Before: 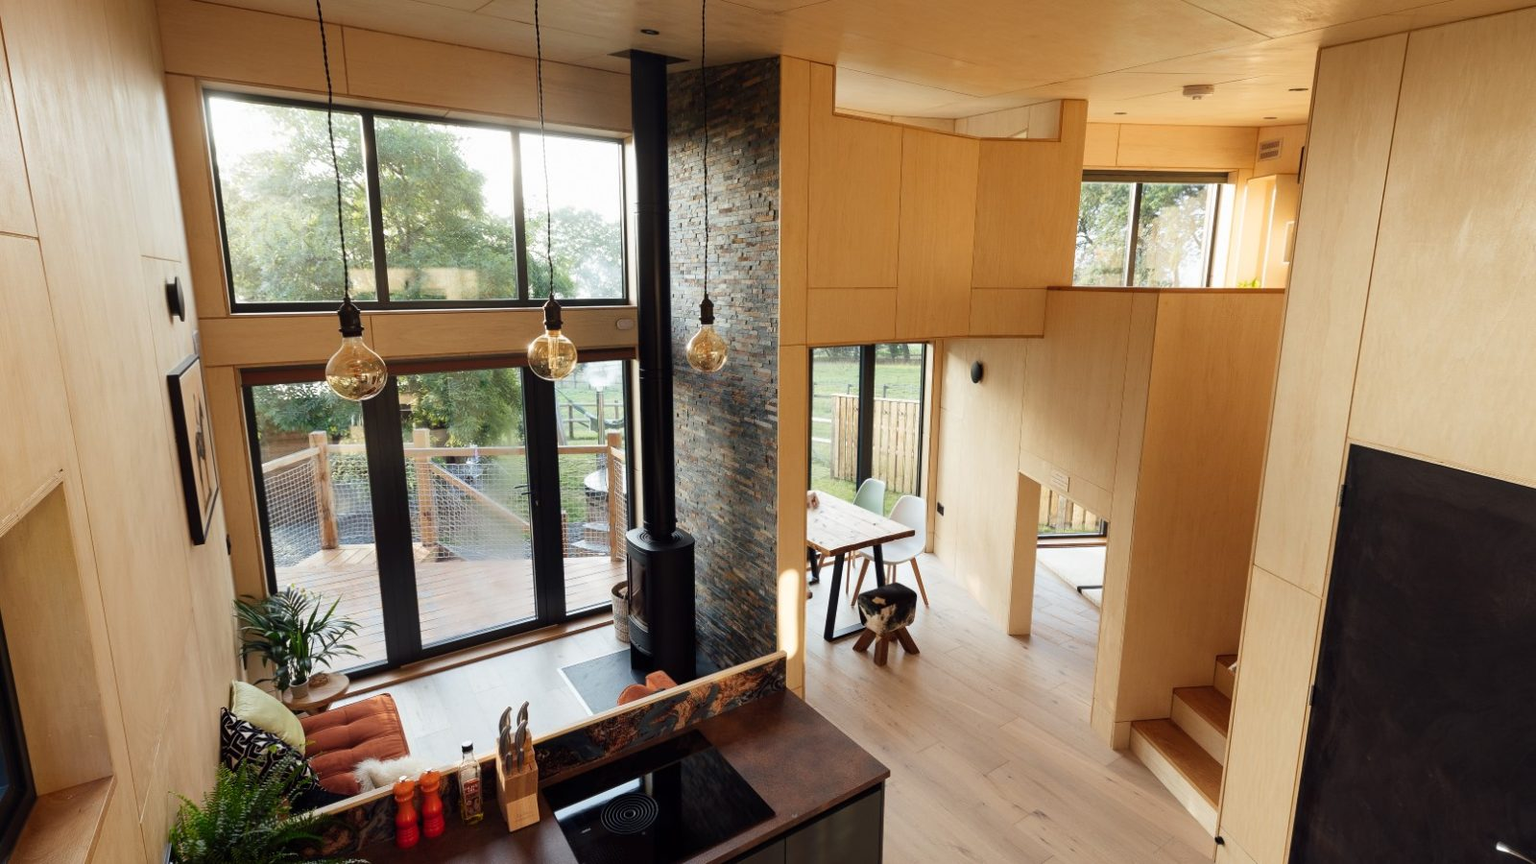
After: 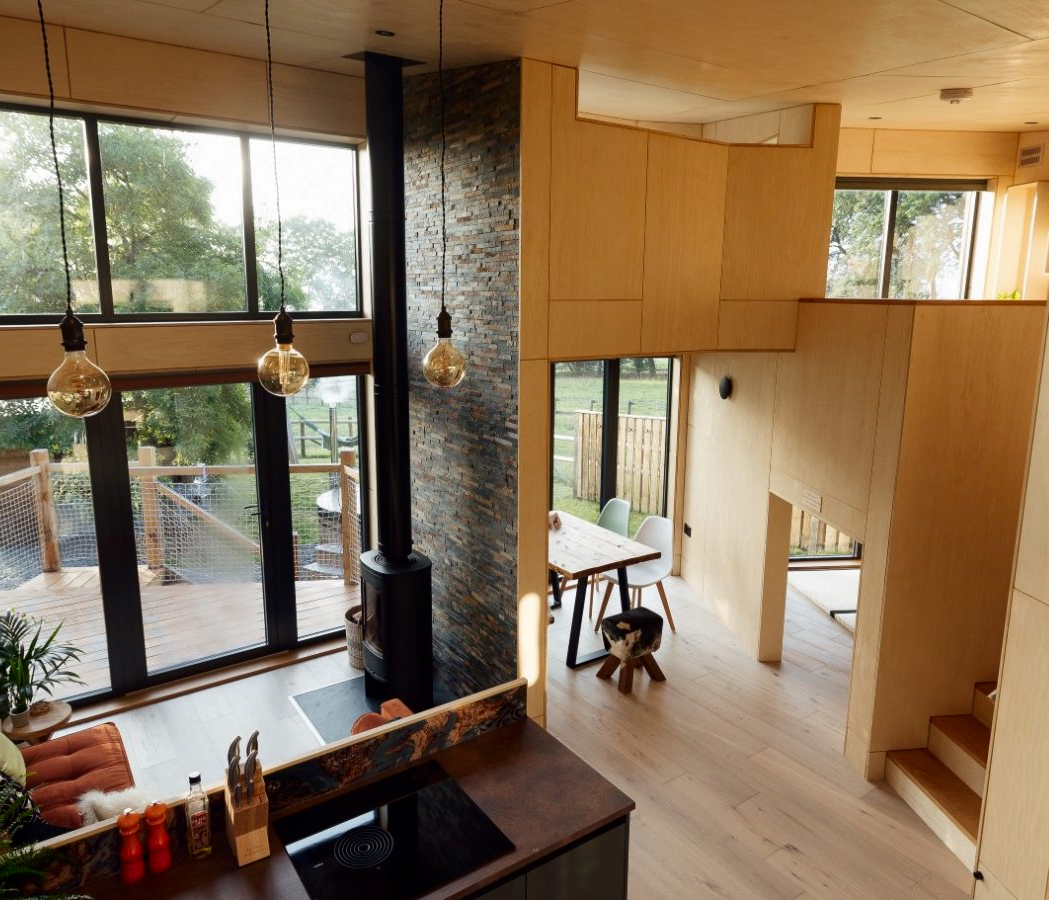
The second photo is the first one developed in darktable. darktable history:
contrast brightness saturation: brightness -0.097
crop and rotate: left 18.372%, right 16.052%
